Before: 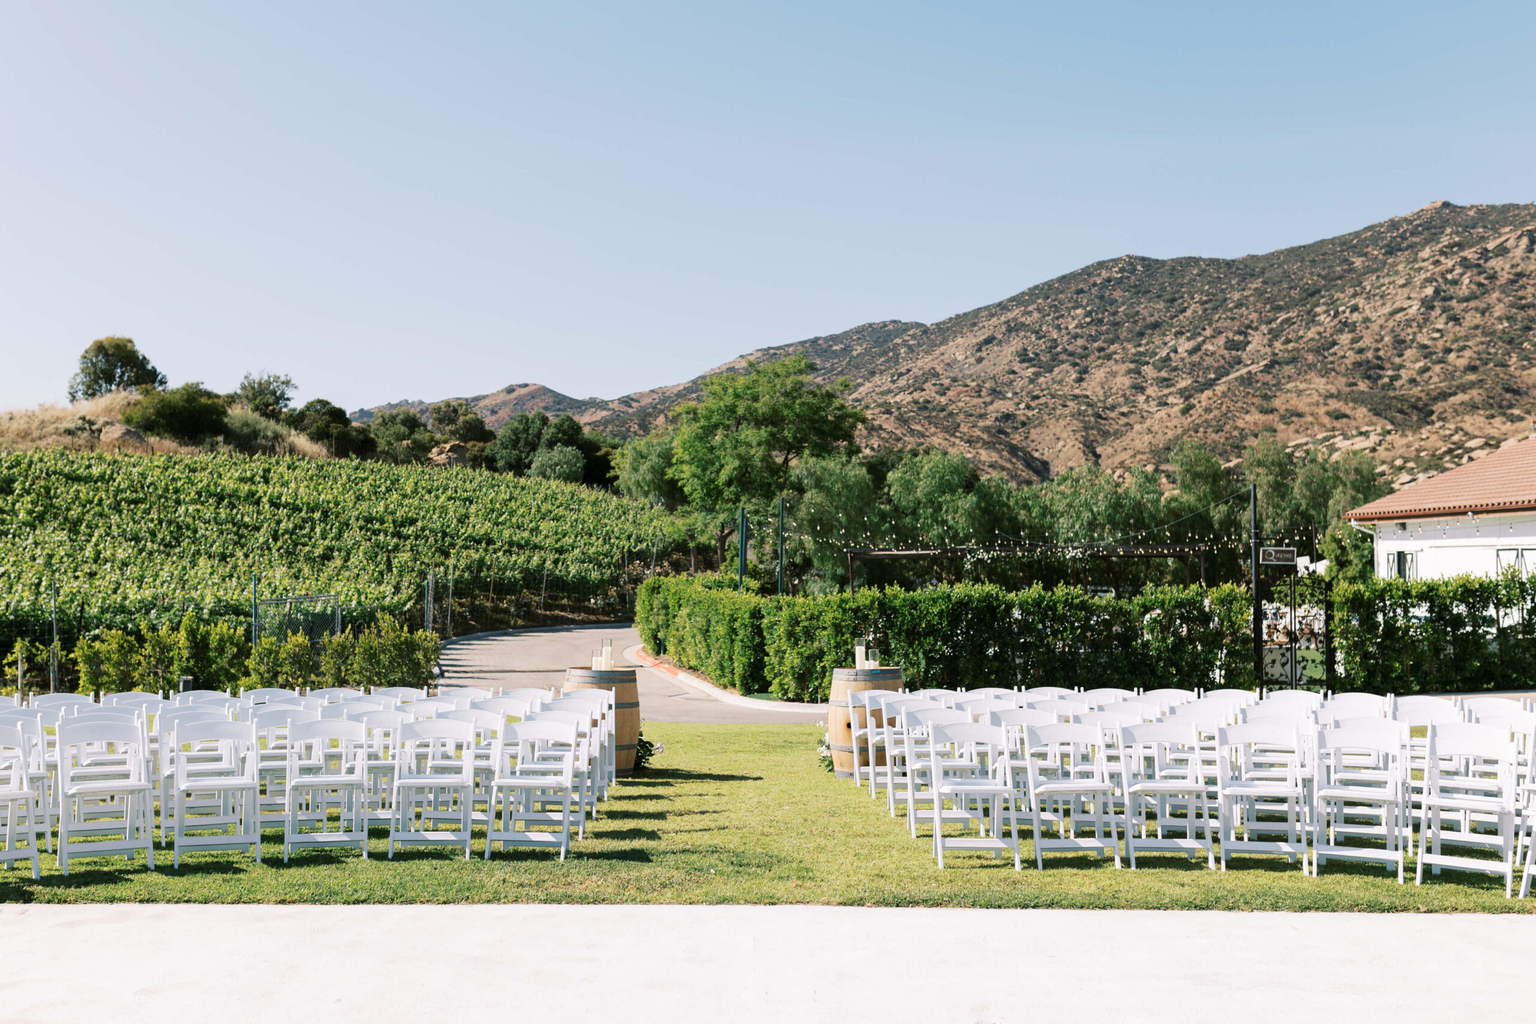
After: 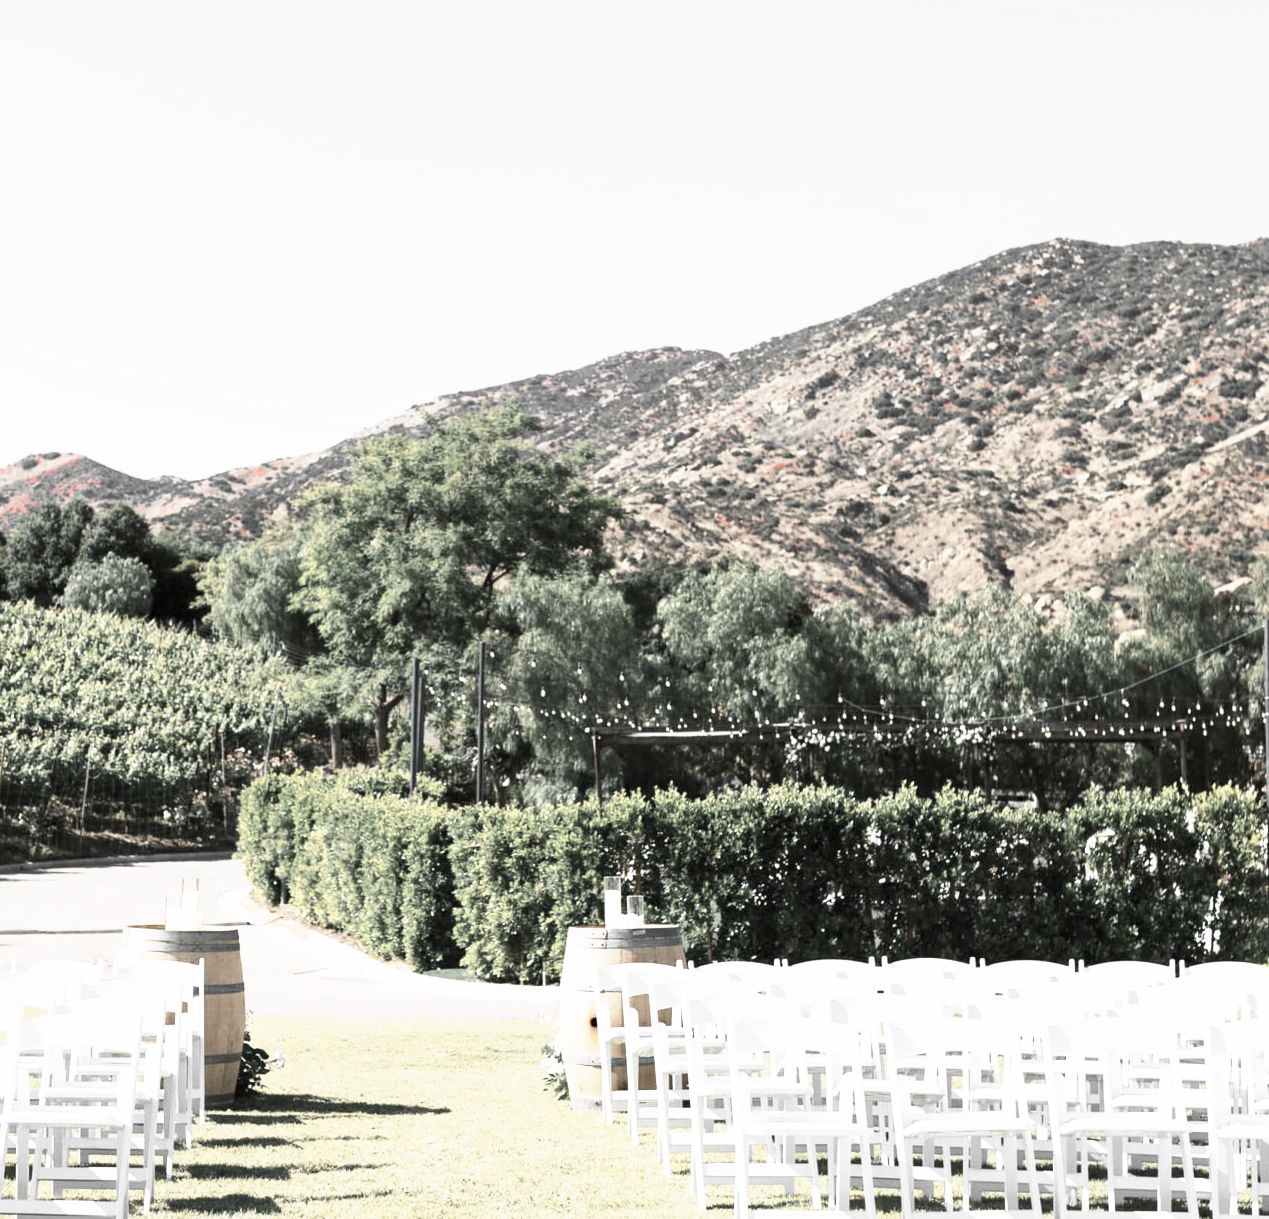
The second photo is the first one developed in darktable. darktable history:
color zones: curves: ch1 [(0, 0.831) (0.08, 0.771) (0.157, 0.268) (0.241, 0.207) (0.562, -0.005) (0.714, -0.013) (0.876, 0.01) (1, 0.831)]
crop: left 32.075%, top 10.976%, right 18.355%, bottom 17.596%
base curve: curves: ch0 [(0, 0) (0.495, 0.917) (1, 1)], preserve colors none
